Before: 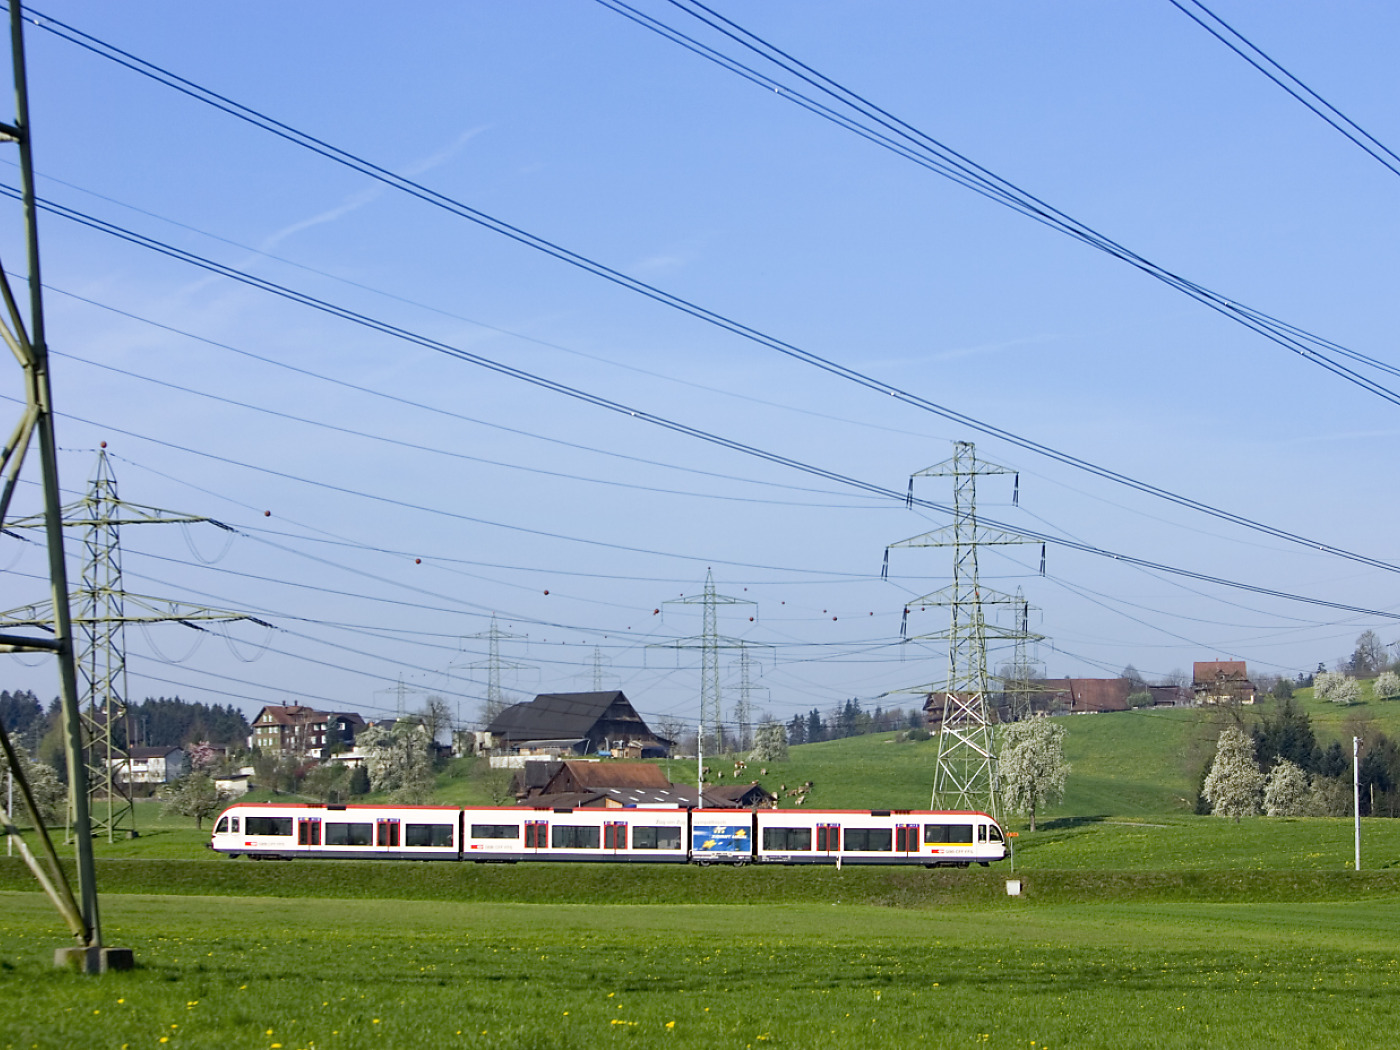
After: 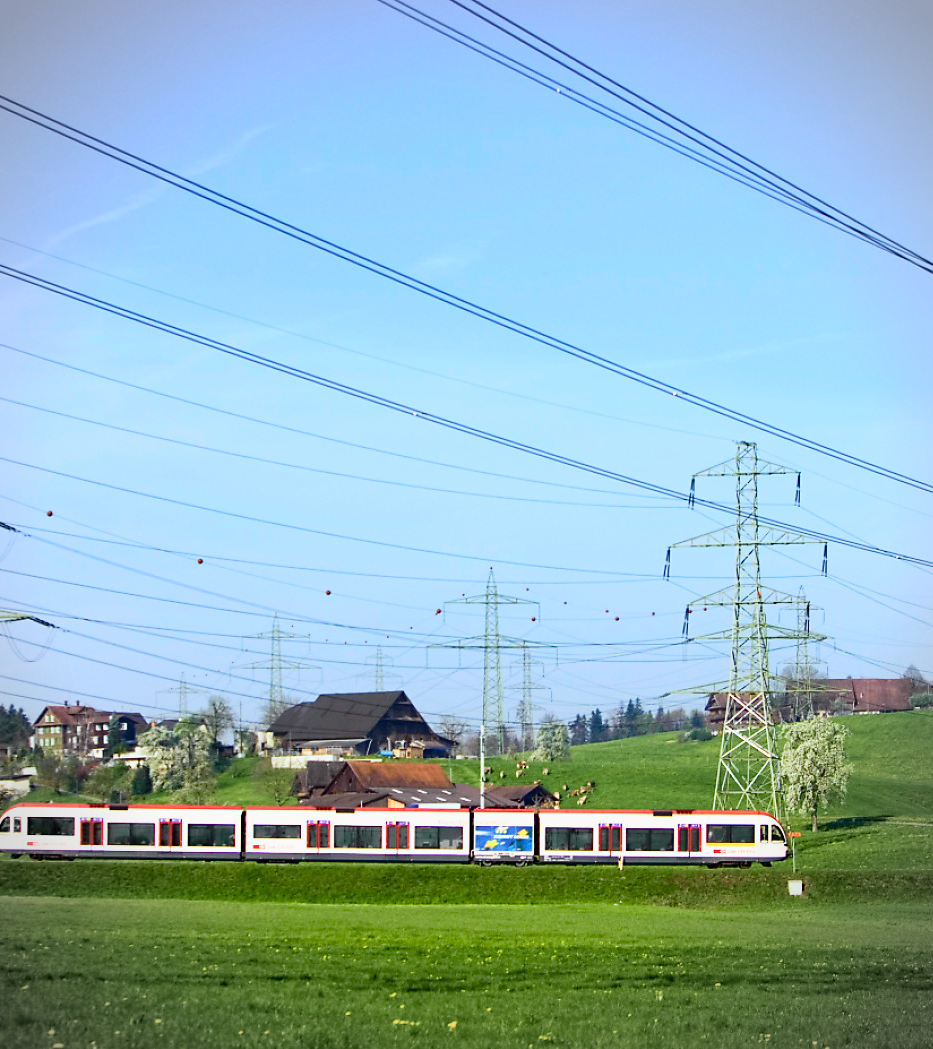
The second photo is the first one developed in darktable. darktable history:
crop and rotate: left 15.626%, right 17.724%
vignetting: saturation -0.65
tone curve: curves: ch0 [(0, 0.003) (0.044, 0.032) (0.12, 0.089) (0.19, 0.164) (0.269, 0.269) (0.473, 0.533) (0.595, 0.695) (0.718, 0.823) (0.855, 0.931) (1, 0.982)]; ch1 [(0, 0) (0.243, 0.245) (0.427, 0.387) (0.493, 0.481) (0.501, 0.5) (0.521, 0.528) (0.554, 0.586) (0.607, 0.655) (0.671, 0.735) (0.796, 0.85) (1, 1)]; ch2 [(0, 0) (0.249, 0.216) (0.357, 0.317) (0.448, 0.432) (0.478, 0.492) (0.498, 0.499) (0.517, 0.519) (0.537, 0.57) (0.569, 0.623) (0.61, 0.663) (0.706, 0.75) (0.808, 0.809) (0.991, 0.968)], color space Lab, independent channels, preserve colors none
